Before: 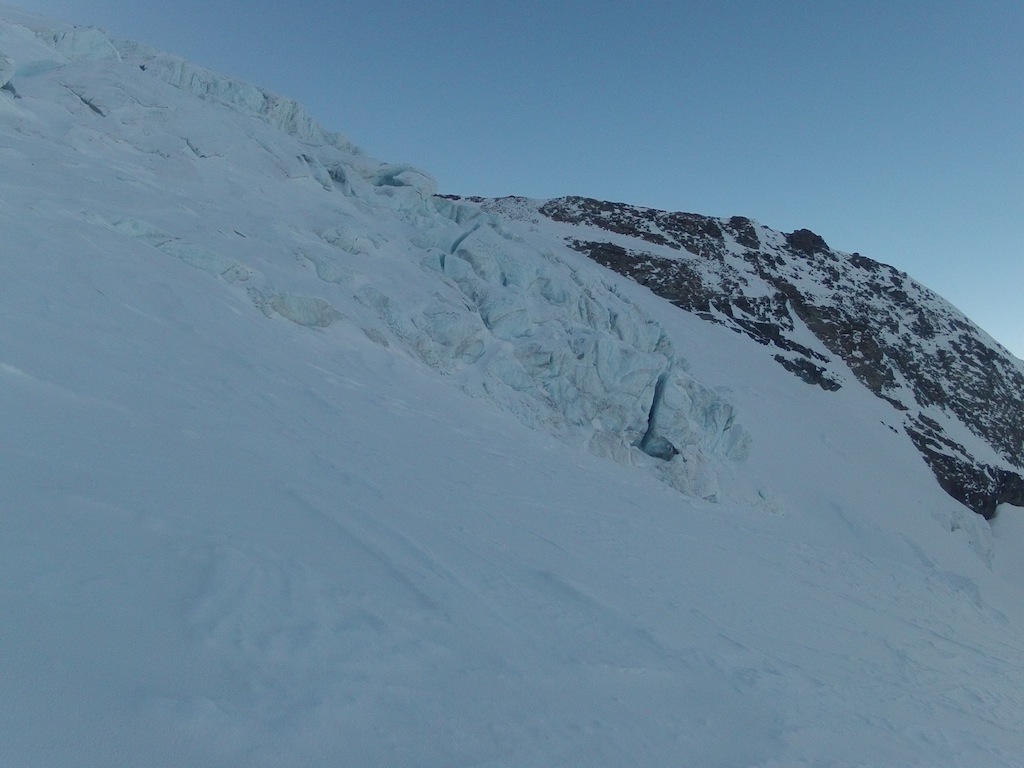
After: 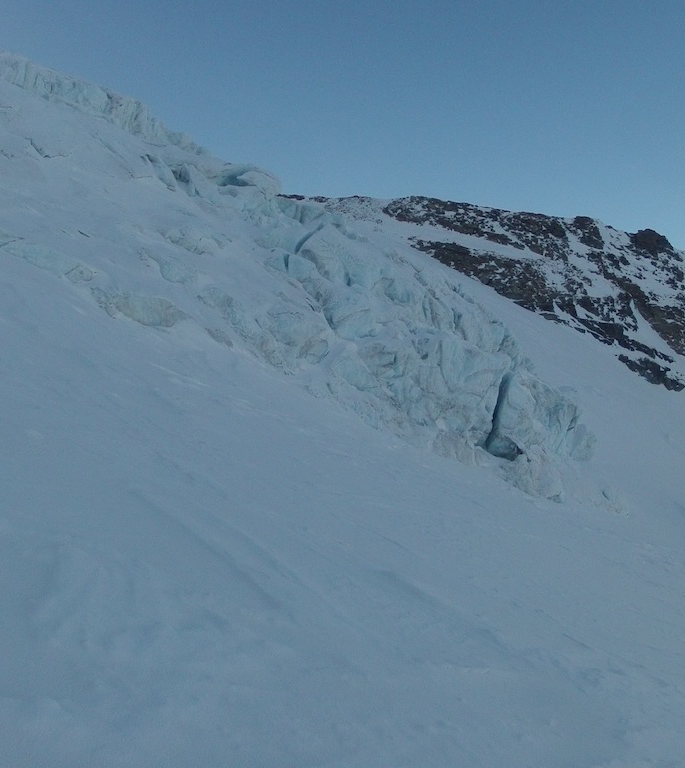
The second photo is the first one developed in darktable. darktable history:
crop and rotate: left 15.251%, right 17.817%
shadows and highlights: radius 101.86, shadows 50.39, highlights -63.93, soften with gaussian
